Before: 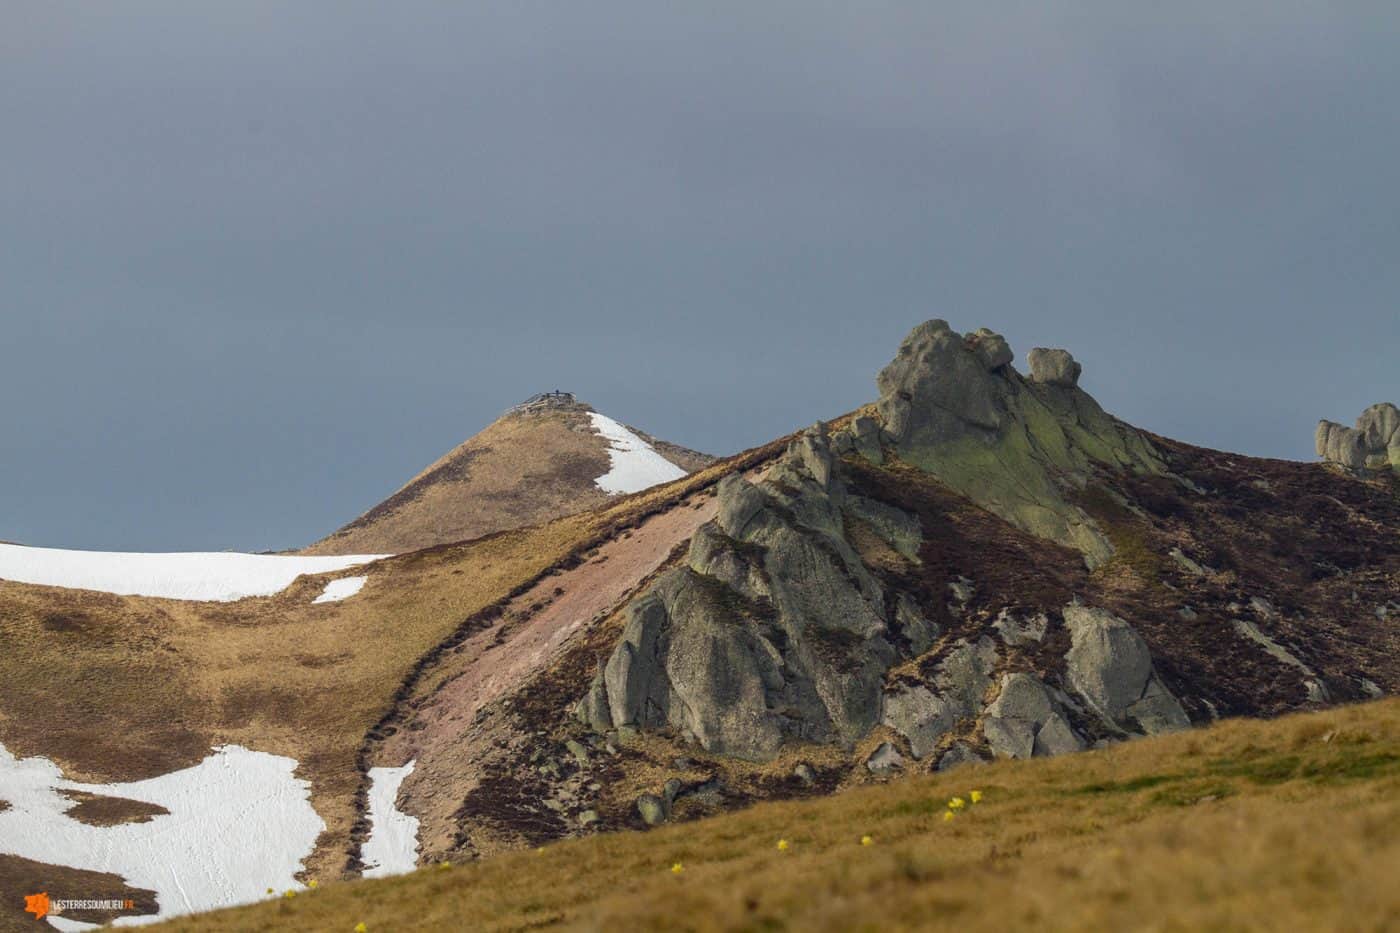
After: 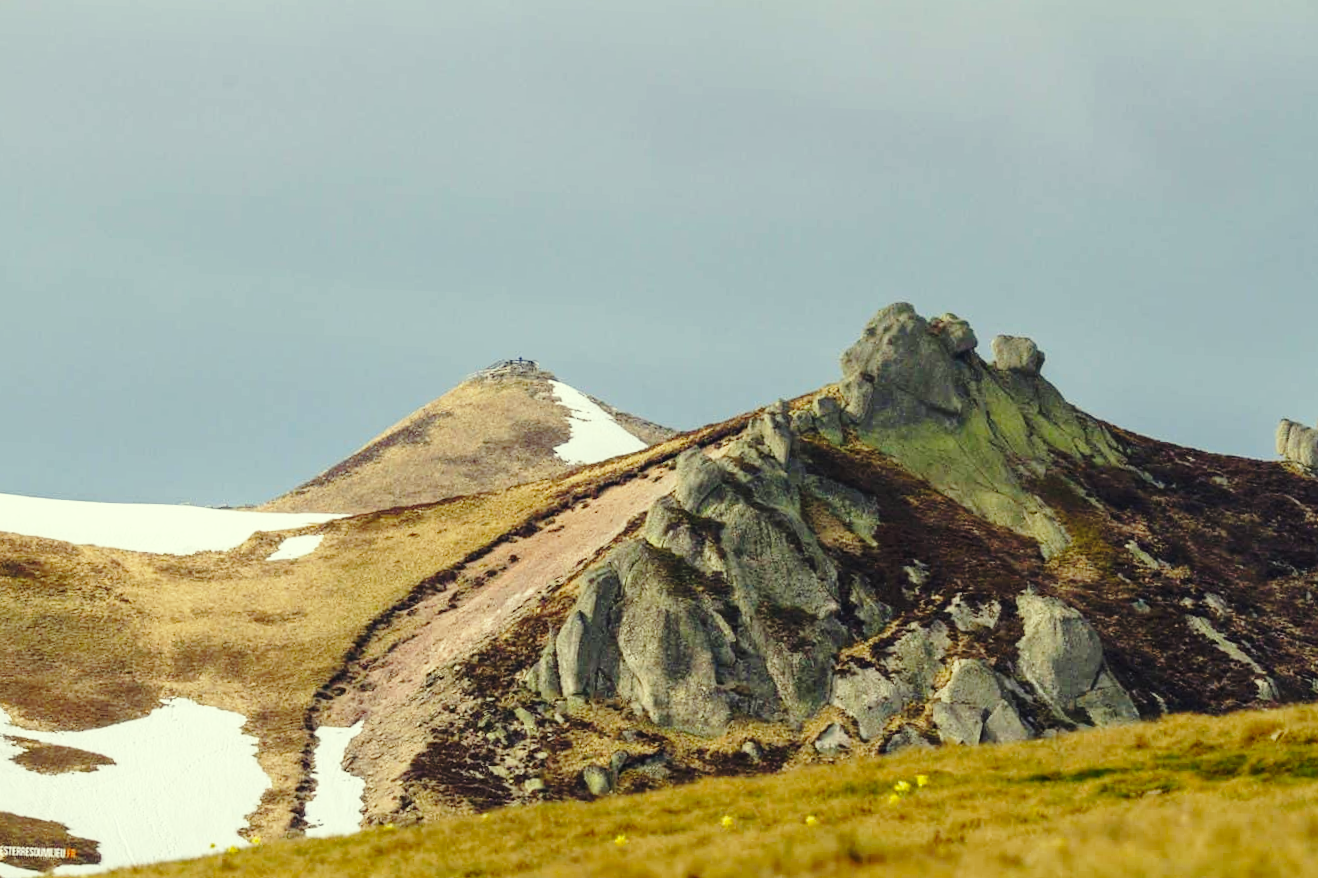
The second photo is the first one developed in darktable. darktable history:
base curve: curves: ch0 [(0, 0) (0.032, 0.037) (0.105, 0.228) (0.435, 0.76) (0.856, 0.983) (1, 1)], preserve colors none
color correction: highlights a* -5.94, highlights b* 11.19
crop and rotate: angle -2.38°
